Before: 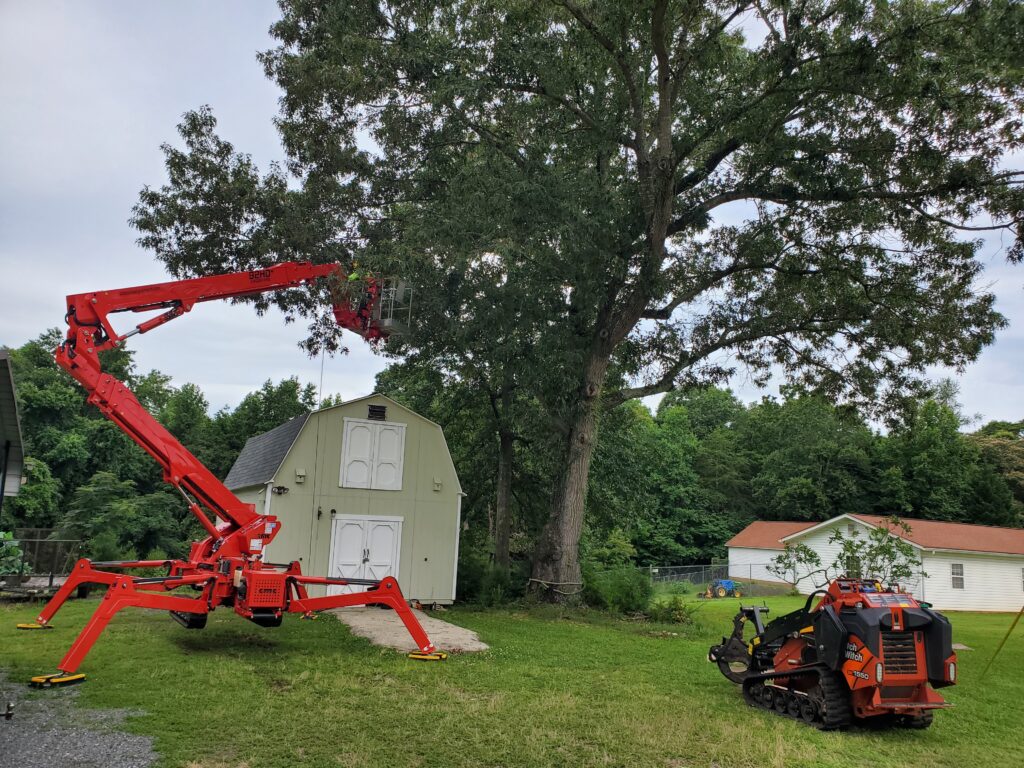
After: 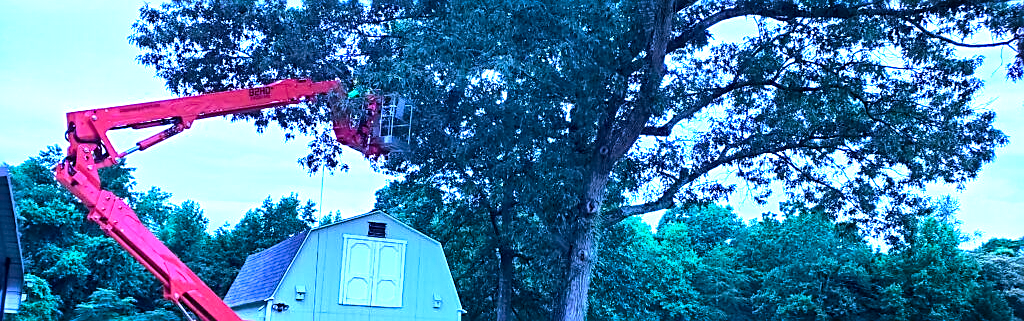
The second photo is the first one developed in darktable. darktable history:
crop and rotate: top 23.84%, bottom 34.294%
contrast equalizer: y [[0.5 ×6], [0.5 ×6], [0.5 ×6], [0 ×6], [0, 0.039, 0.251, 0.29, 0.293, 0.292]]
exposure: black level correction 0, exposure 1 EV, compensate exposure bias true, compensate highlight preservation false
sharpen: on, module defaults
tone equalizer: -8 EV -0.75 EV, -7 EV -0.7 EV, -6 EV -0.6 EV, -5 EV -0.4 EV, -3 EV 0.4 EV, -2 EV 0.6 EV, -1 EV 0.7 EV, +0 EV 0.75 EV, edges refinement/feathering 500, mask exposure compensation -1.57 EV, preserve details no
color calibration: output R [0.948, 0.091, -0.04, 0], output G [-0.3, 1.384, -0.085, 0], output B [-0.108, 0.061, 1.08, 0], illuminant as shot in camera, x 0.484, y 0.43, temperature 2405.29 K
white balance: emerald 1
